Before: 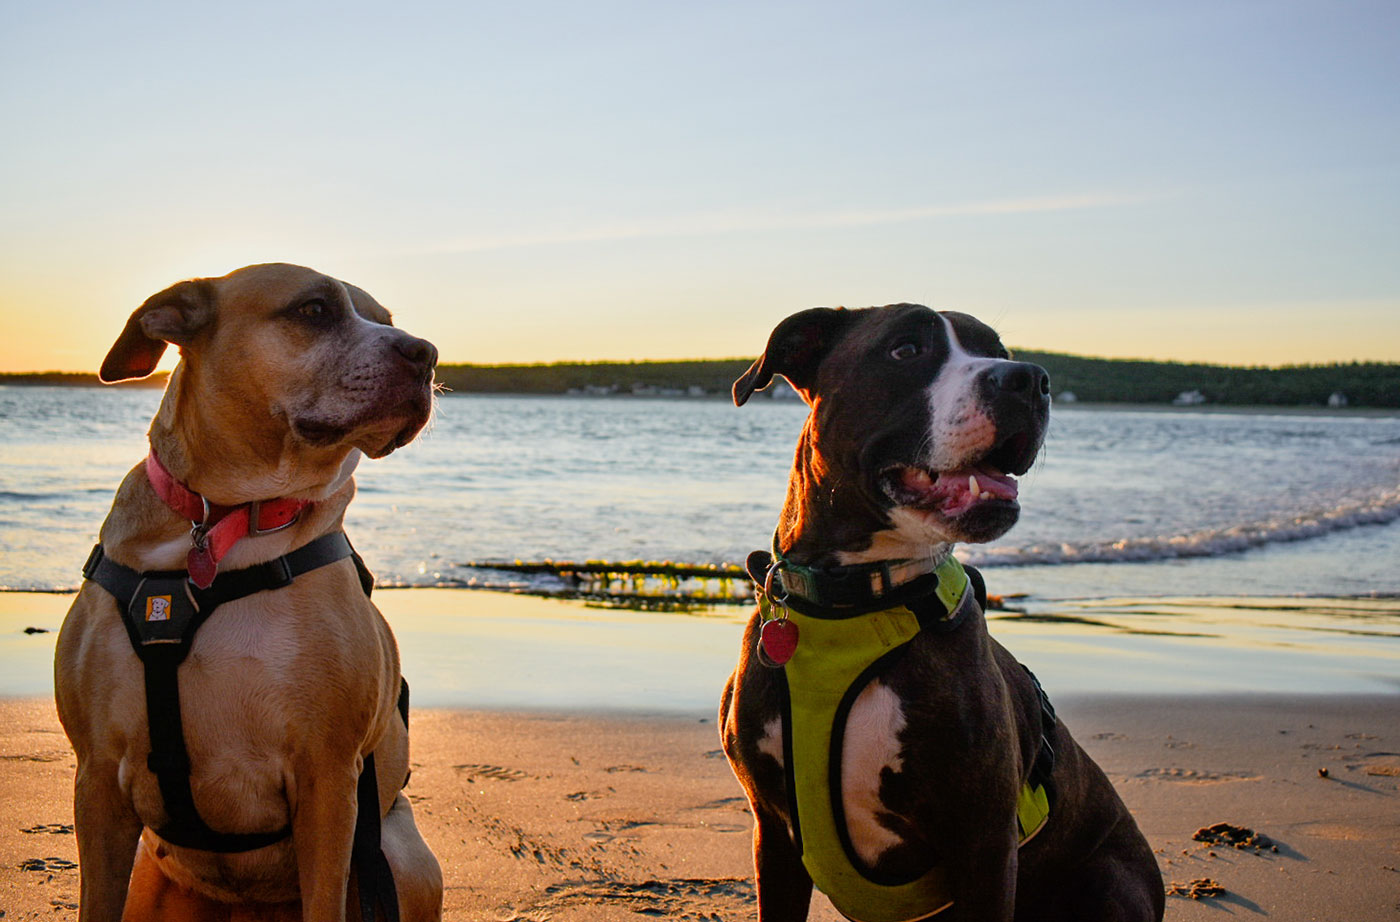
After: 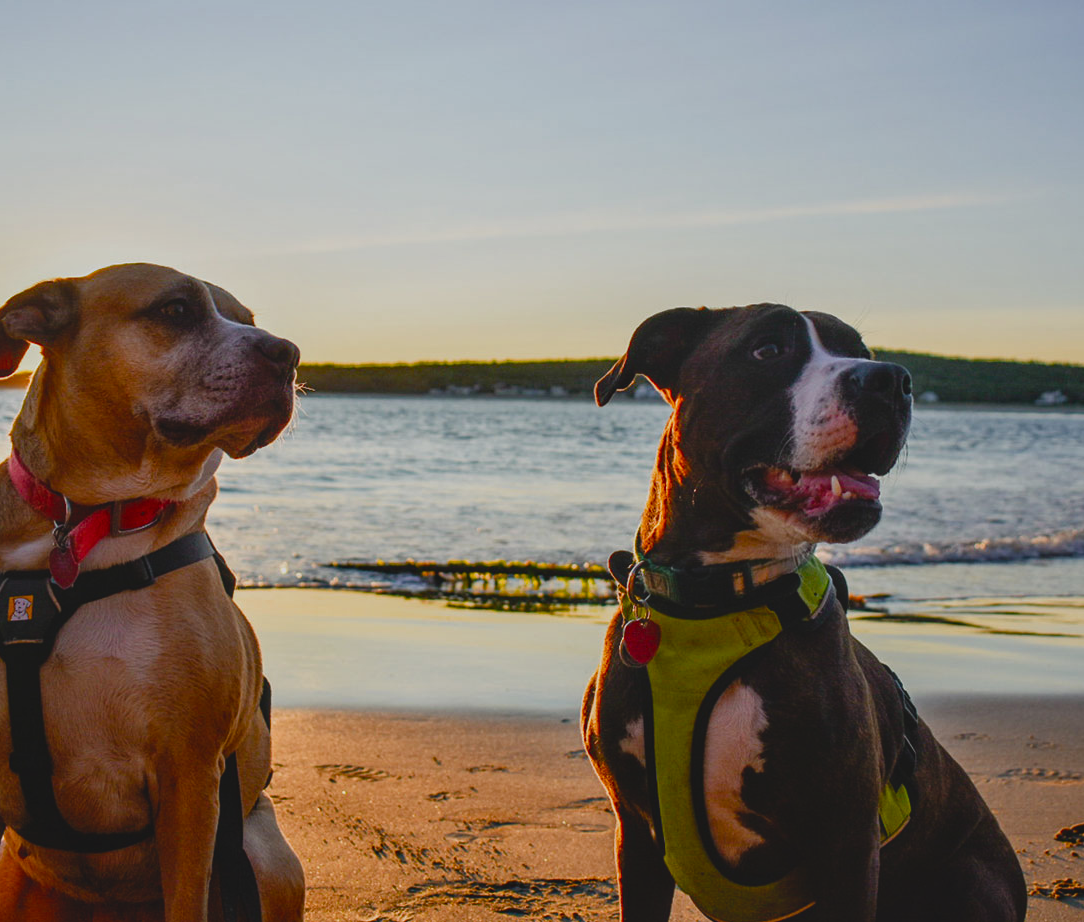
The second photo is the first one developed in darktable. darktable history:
crop: left 9.88%, right 12.664%
color balance rgb: perceptual saturation grading › global saturation 20%, perceptual saturation grading › highlights -25%, perceptual saturation grading › shadows 50%
local contrast: on, module defaults
exposure: black level correction -0.015, exposure -0.5 EV, compensate highlight preservation false
